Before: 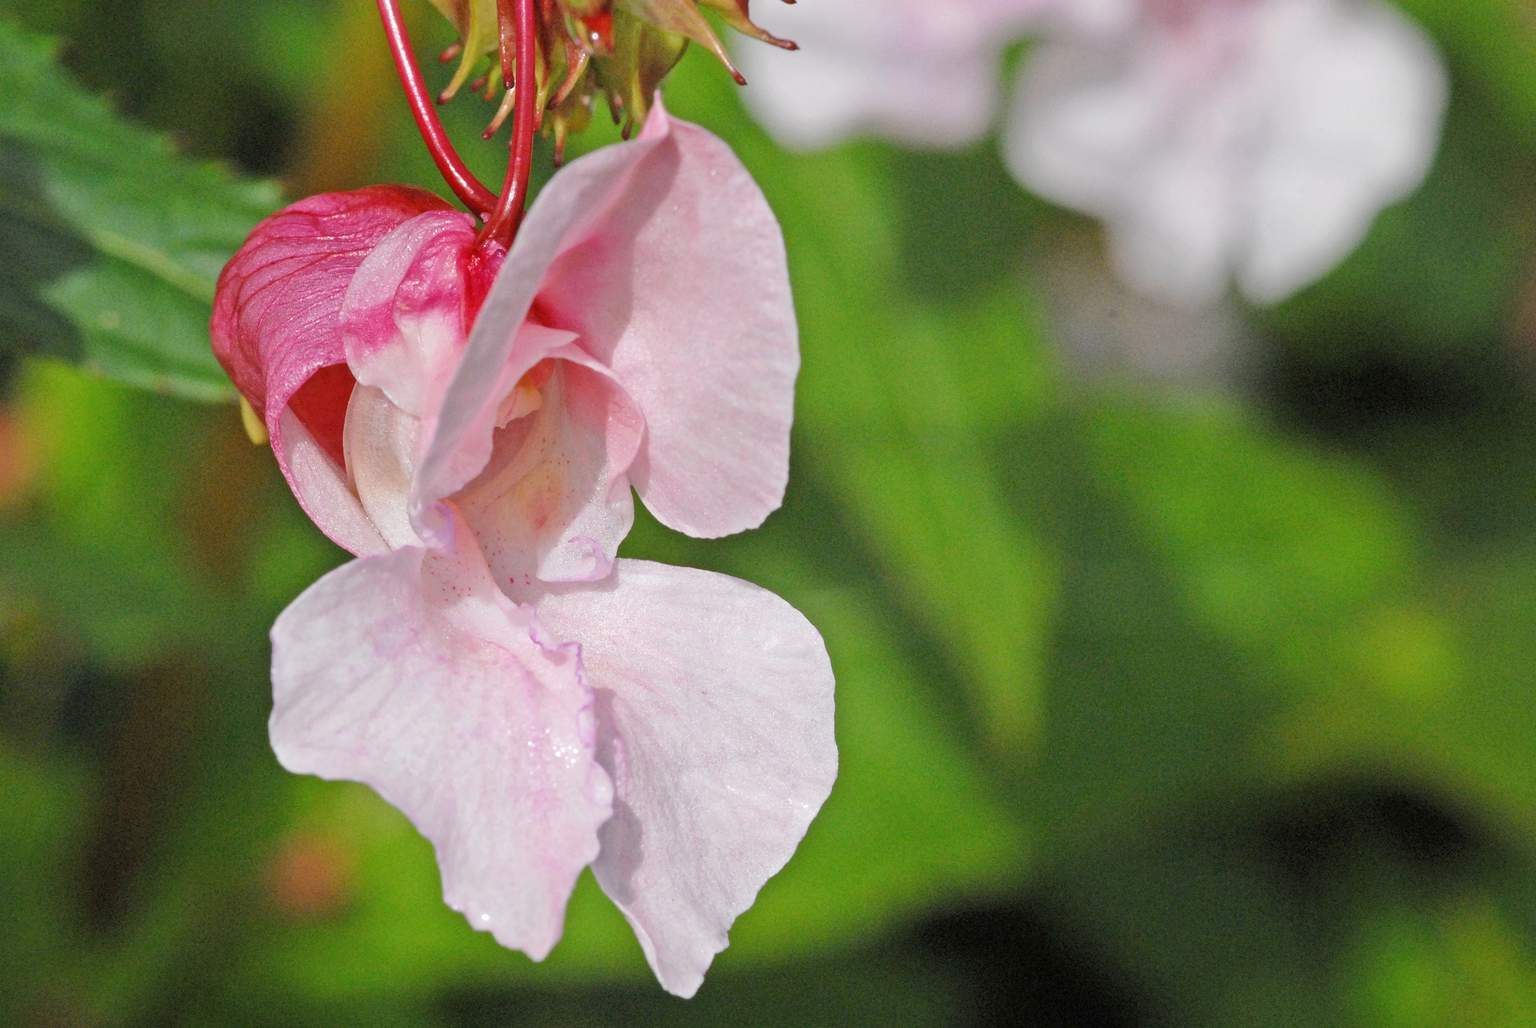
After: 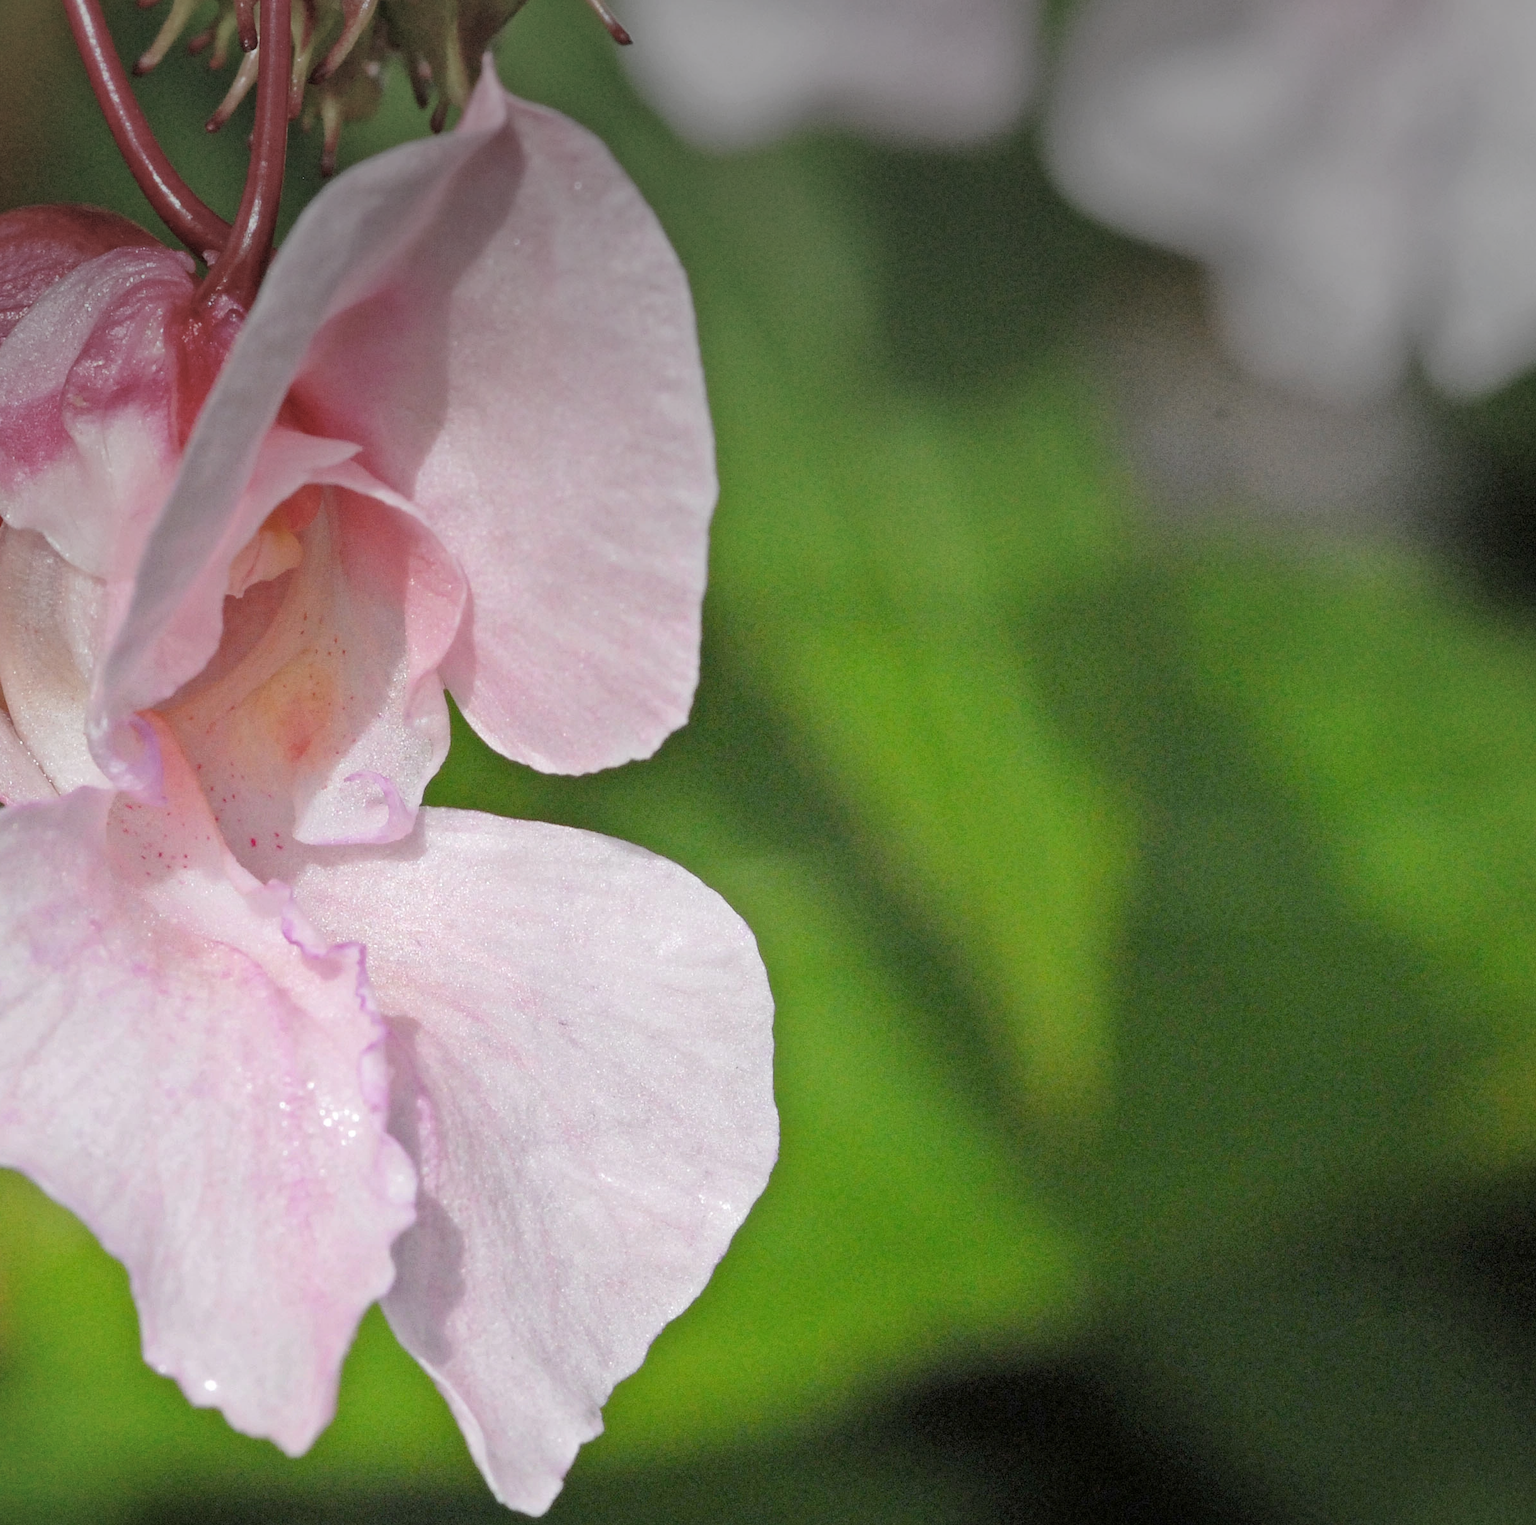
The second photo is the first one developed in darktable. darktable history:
crop and rotate: left 23.137%, top 5.619%, right 14.758%, bottom 2.247%
vignetting: fall-off start 98.18%, fall-off radius 100.1%, center (-0.026, 0.404), width/height ratio 1.424
